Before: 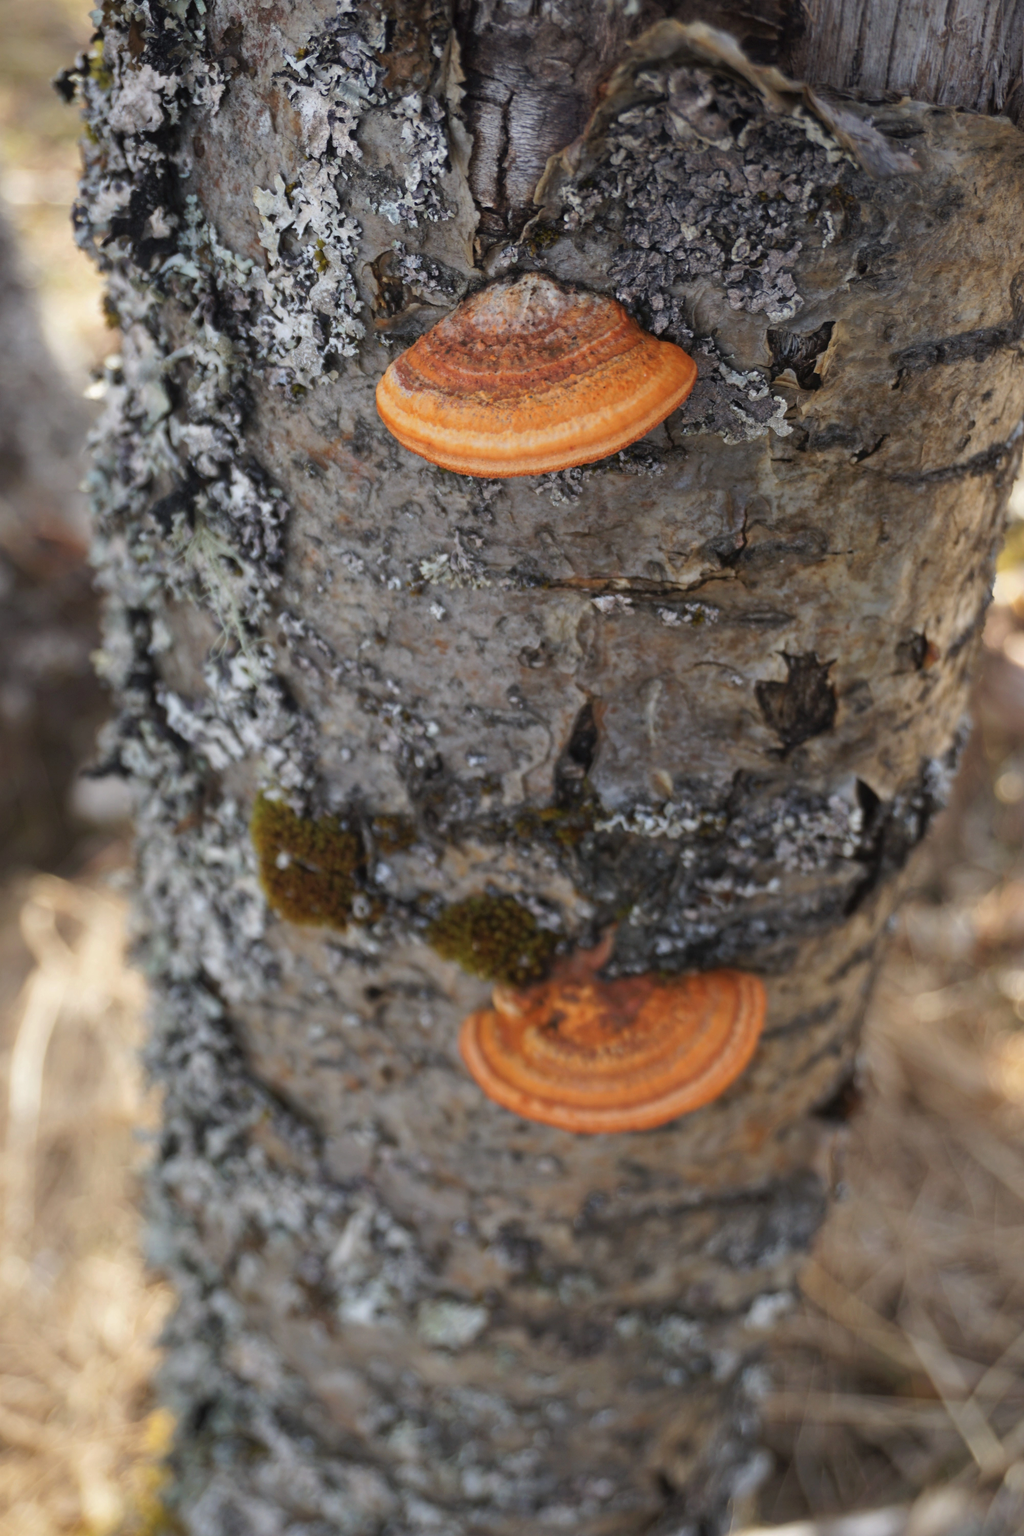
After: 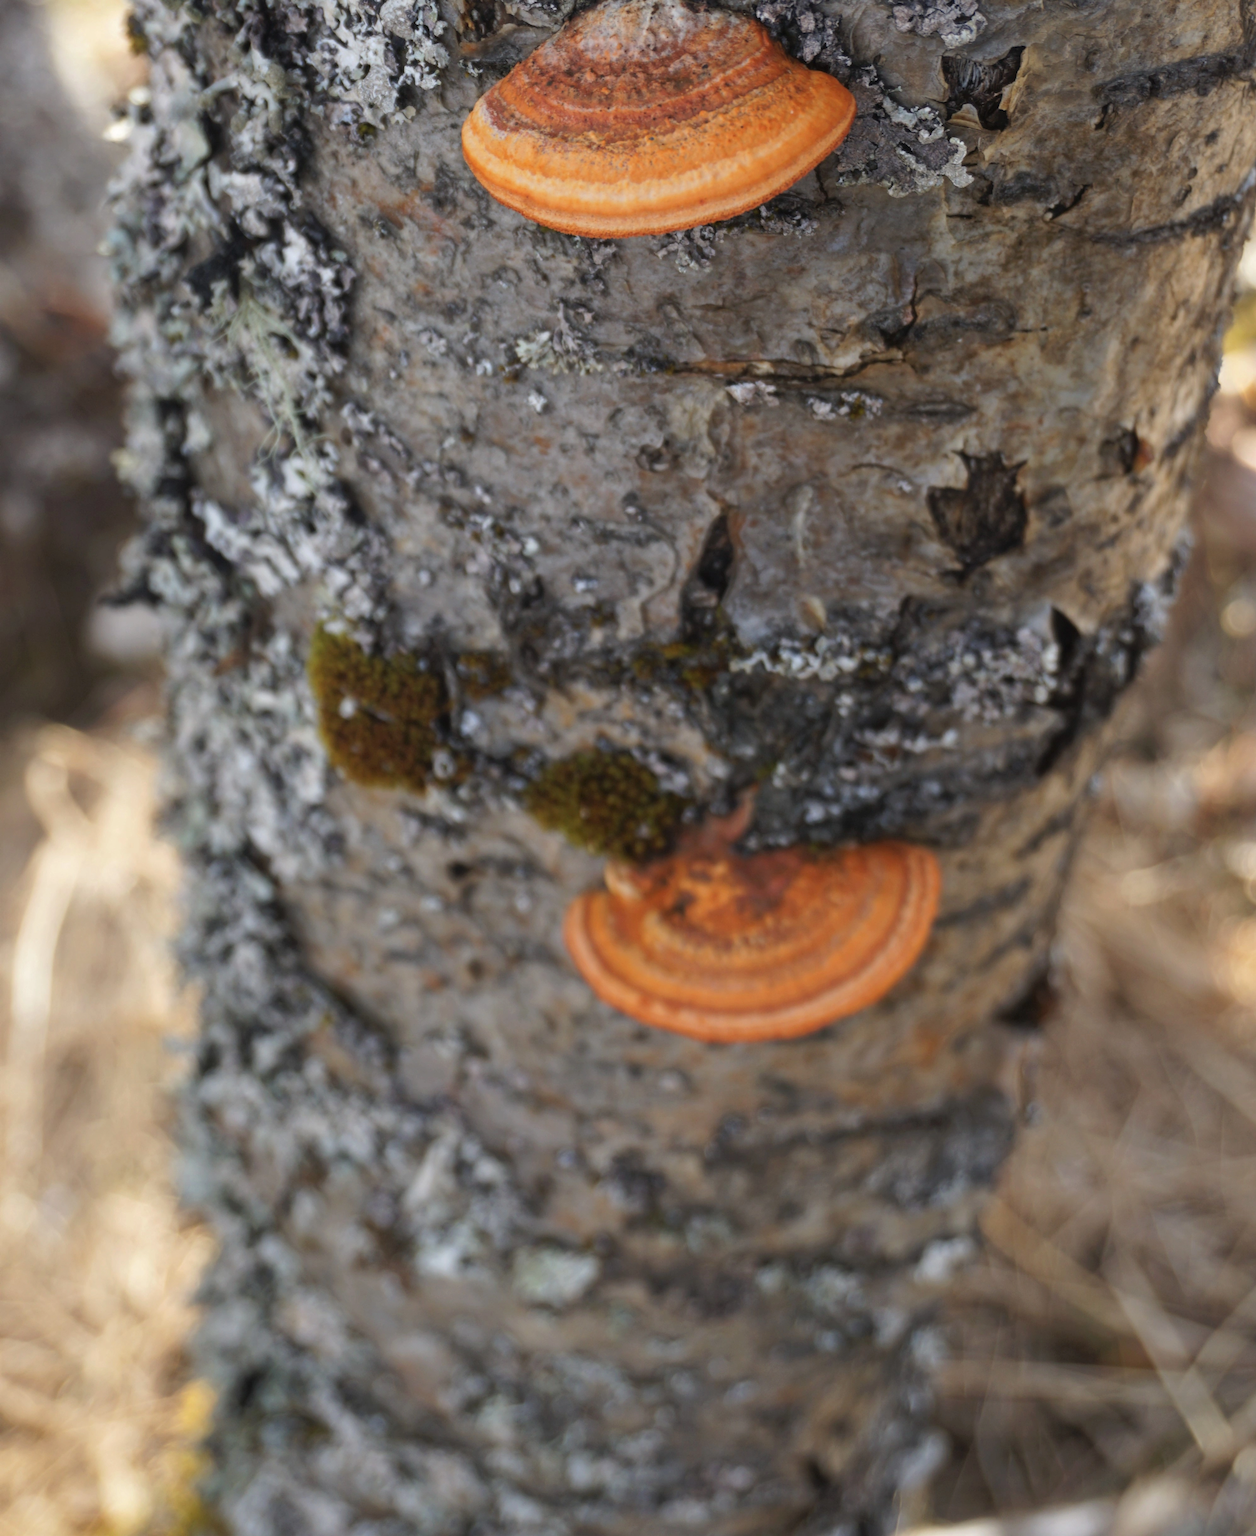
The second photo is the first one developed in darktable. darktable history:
crop and rotate: top 18.507%
levels: levels [0, 0.492, 0.984]
